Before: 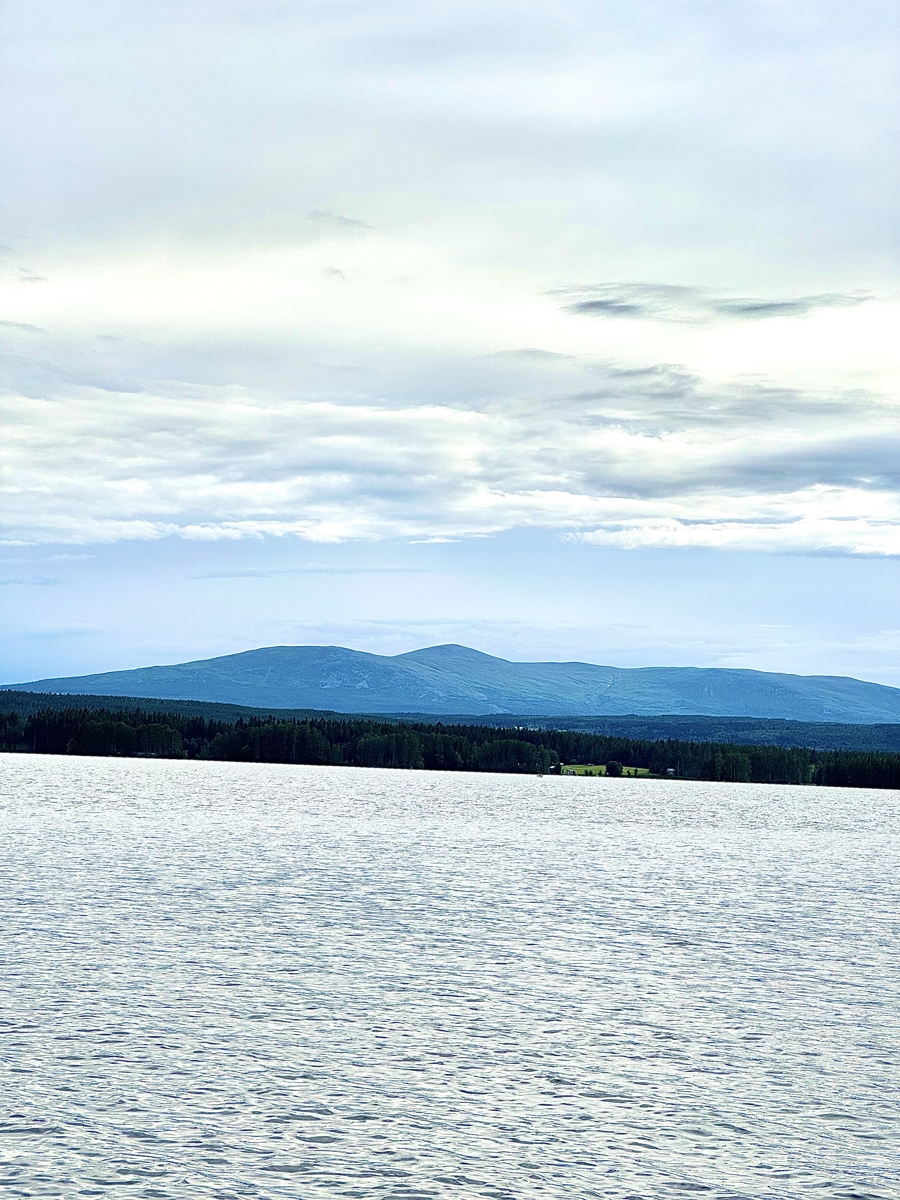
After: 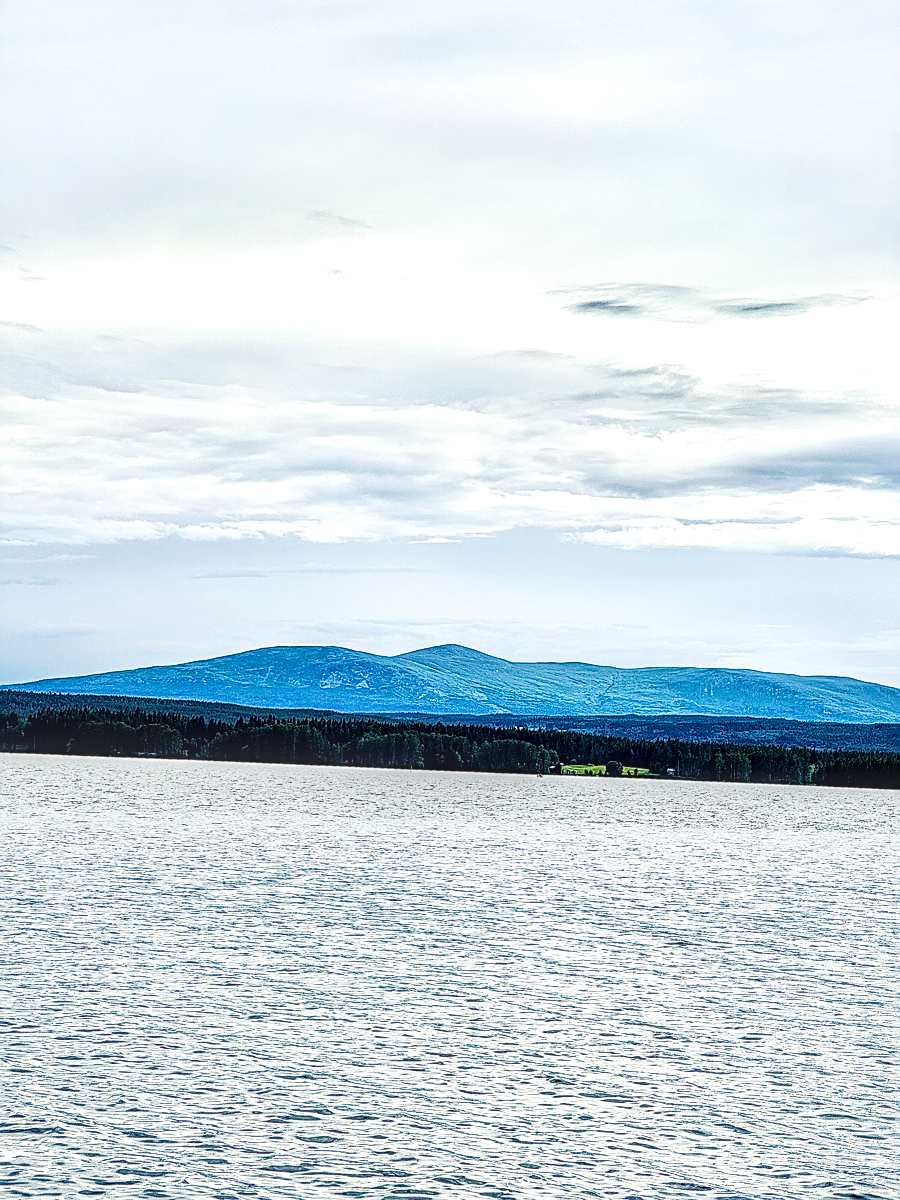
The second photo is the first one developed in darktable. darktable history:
local contrast: highlights 5%, shadows 5%, detail 181%
tone curve: curves: ch0 [(0, 0.013) (0.074, 0.044) (0.251, 0.234) (0.472, 0.511) (0.63, 0.752) (0.746, 0.866) (0.899, 0.956) (1, 1)]; ch1 [(0, 0) (0.08, 0.08) (0.347, 0.394) (0.455, 0.441) (0.5, 0.5) (0.517, 0.53) (0.563, 0.611) (0.617, 0.682) (0.756, 0.788) (0.92, 0.92) (1, 1)]; ch2 [(0, 0) (0.096, 0.056) (0.304, 0.204) (0.5, 0.5) (0.539, 0.575) (0.597, 0.644) (0.92, 0.92) (1, 1)], preserve colors none
velvia: on, module defaults
sharpen: on, module defaults
